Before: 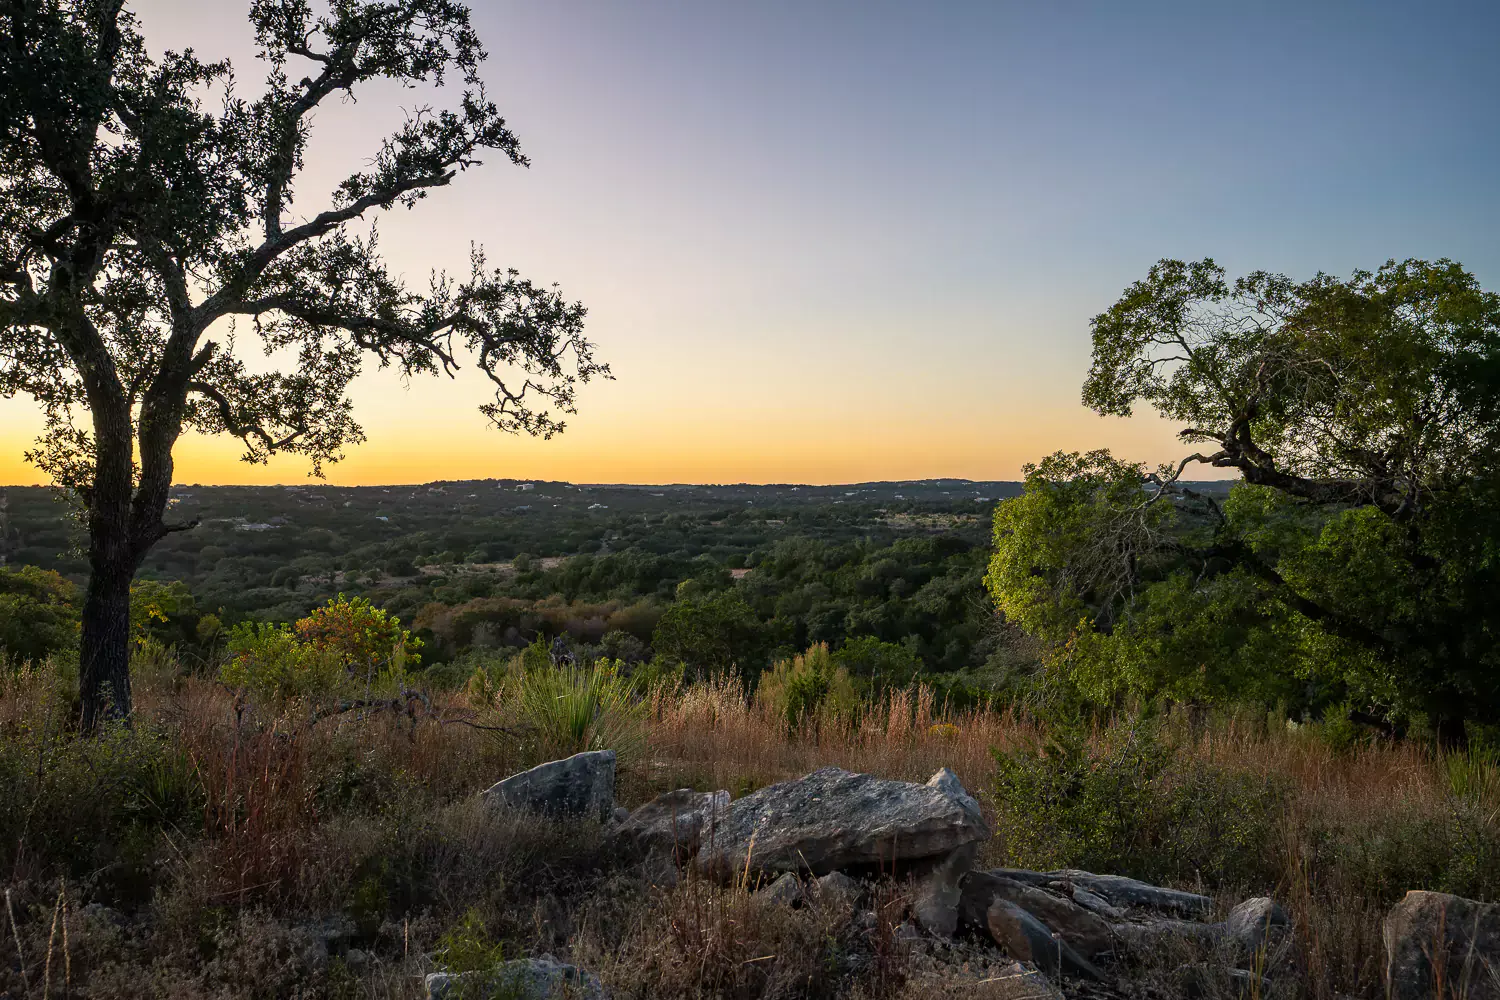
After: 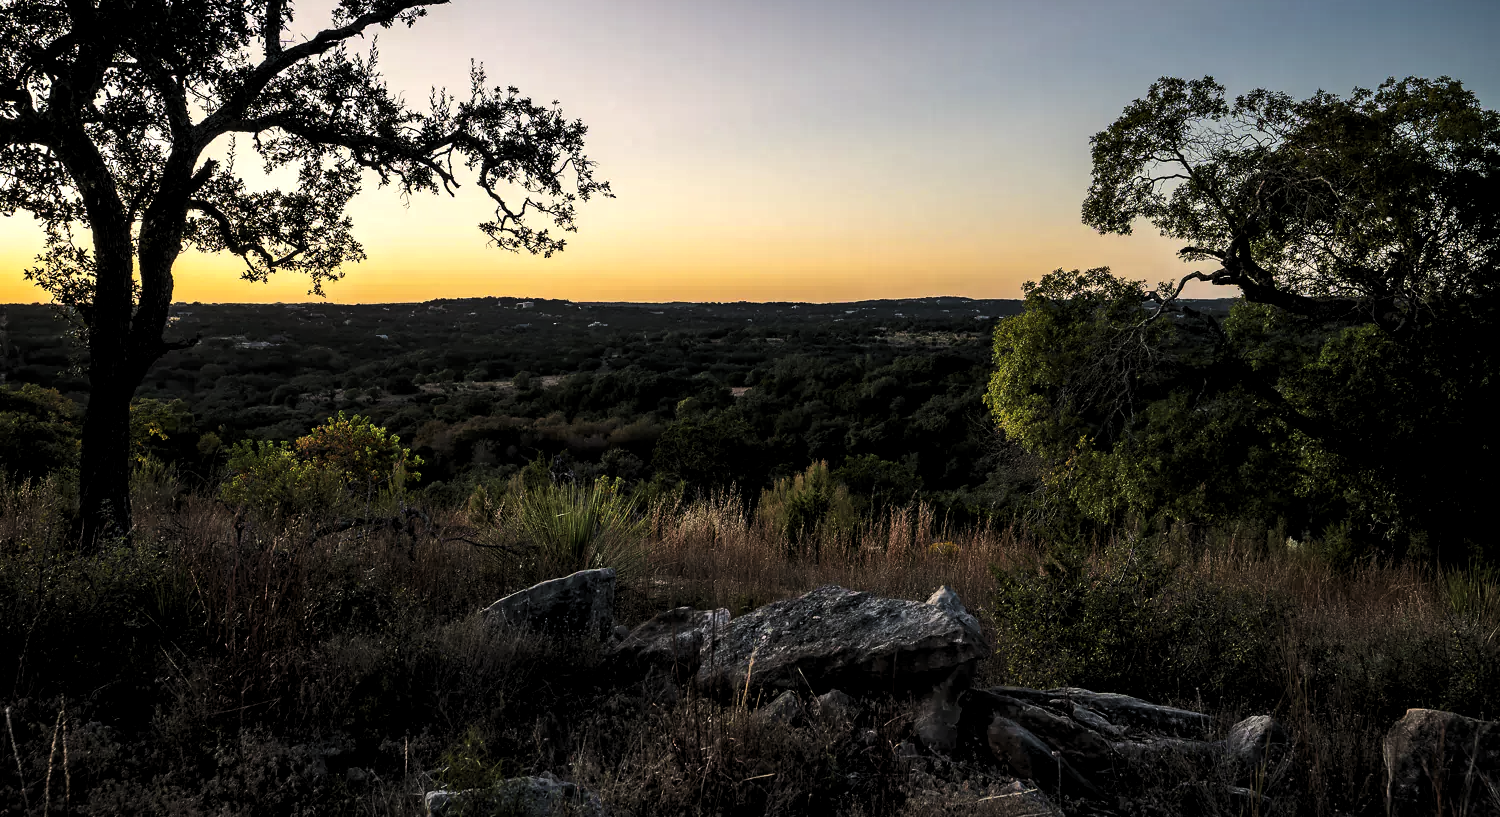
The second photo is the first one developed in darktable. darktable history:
crop and rotate: top 18.236%
shadows and highlights: radius 126.69, shadows 30.51, highlights -31.02, low approximation 0.01, soften with gaussian
levels: levels [0.101, 0.578, 0.953]
